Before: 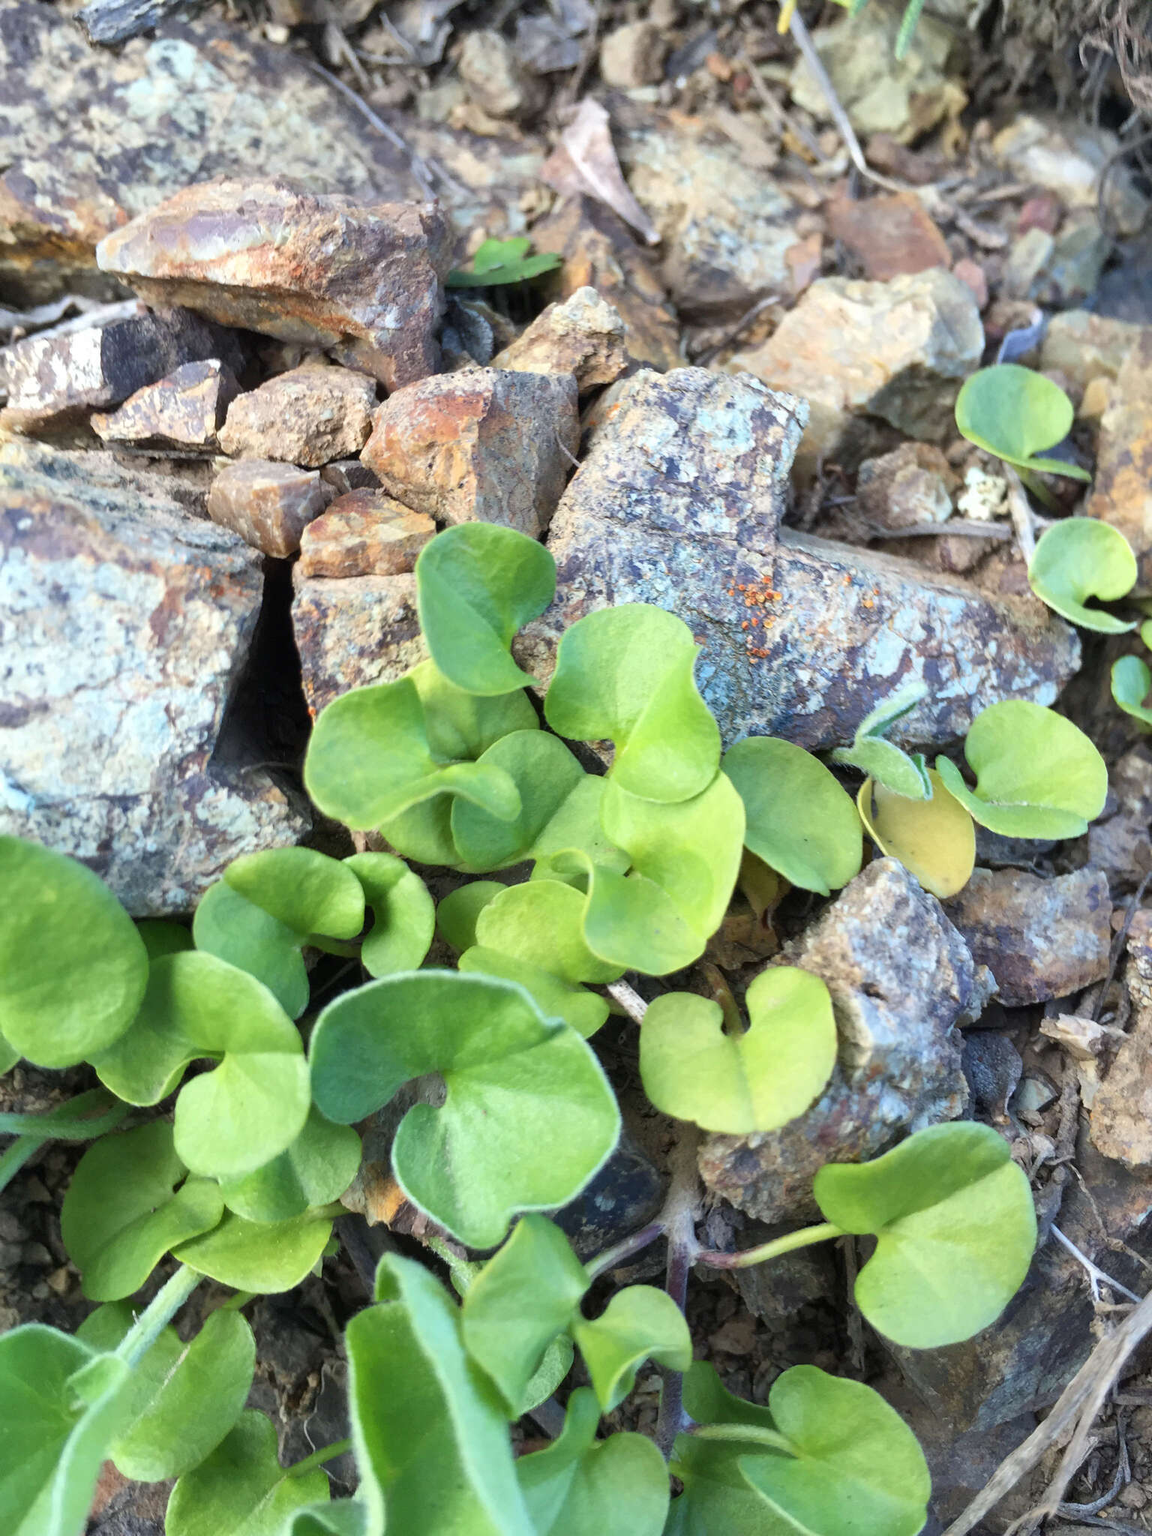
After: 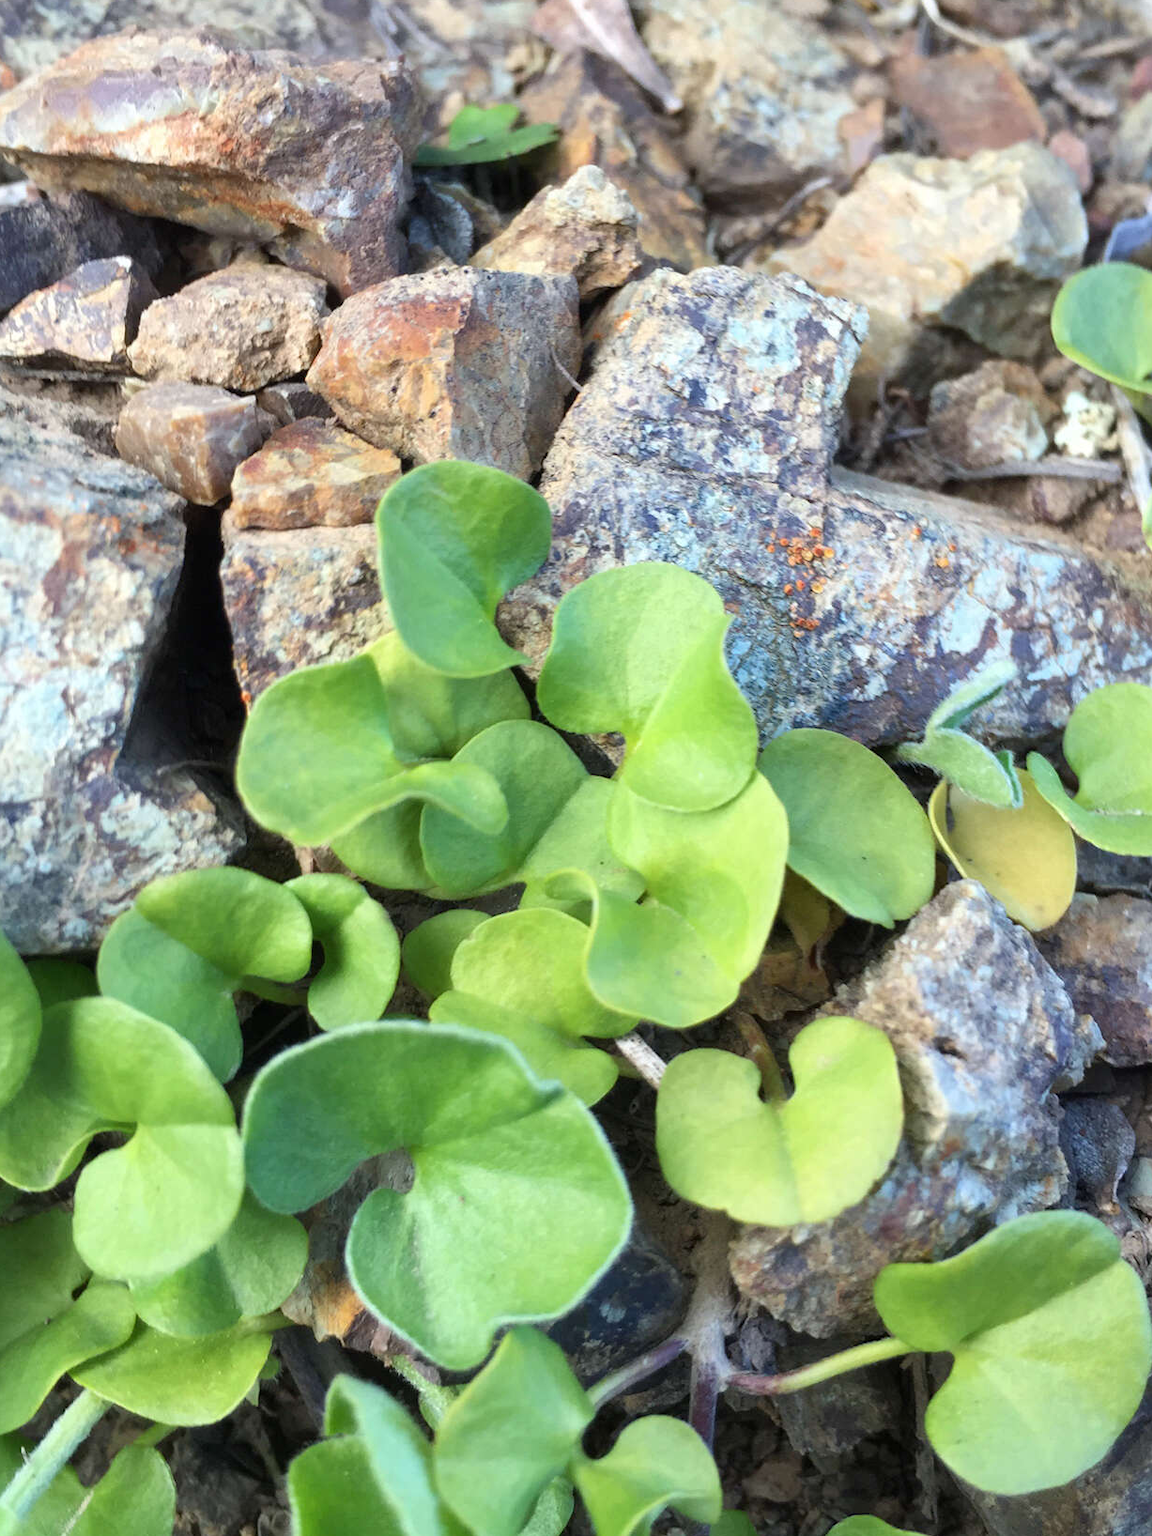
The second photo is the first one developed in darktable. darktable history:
base curve: preserve colors none
crop and rotate: left 10.071%, top 10.071%, right 10.02%, bottom 10.02%
